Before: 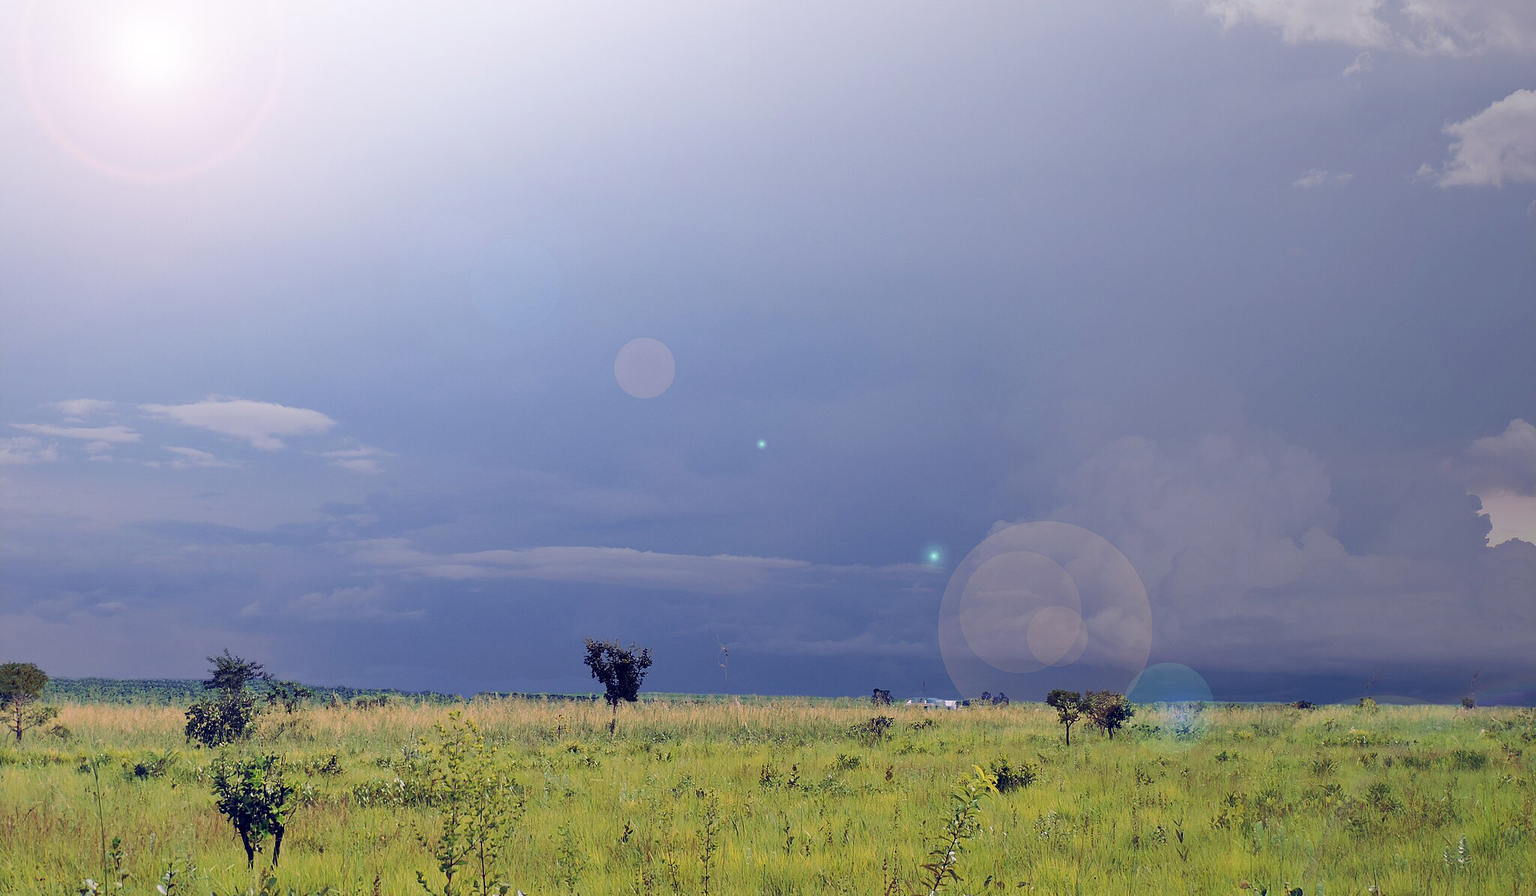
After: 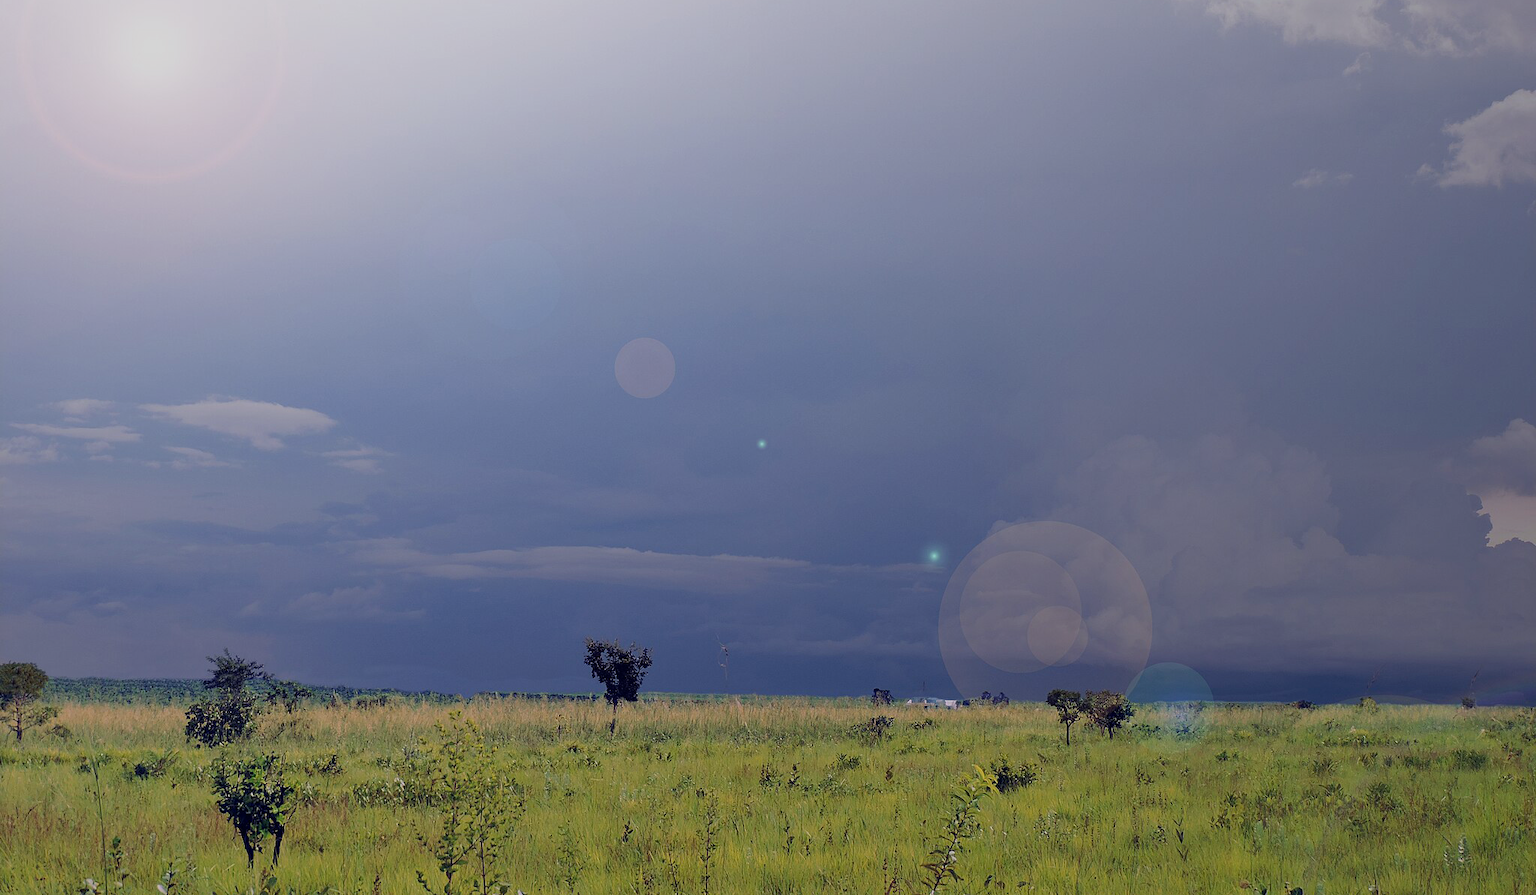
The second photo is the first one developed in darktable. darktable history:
exposure: black level correction 0, exposure -0.766 EV, compensate highlight preservation false
levels: levels [0, 0.476, 0.951]
